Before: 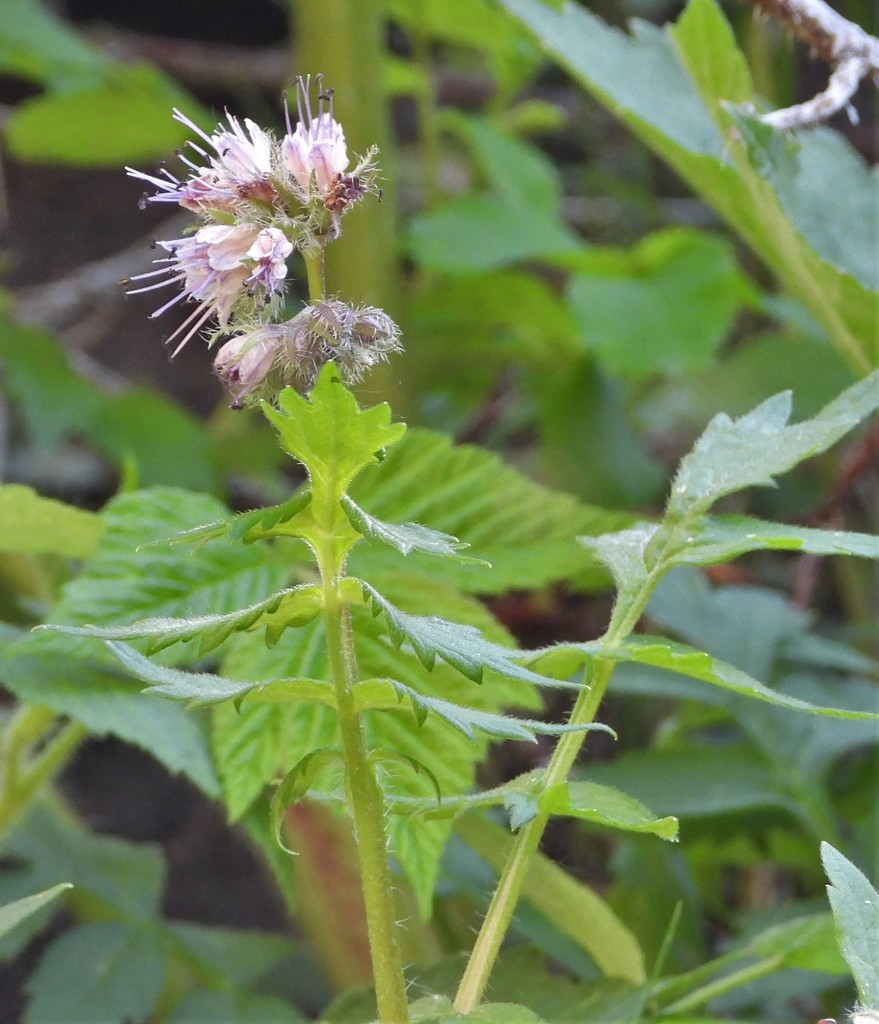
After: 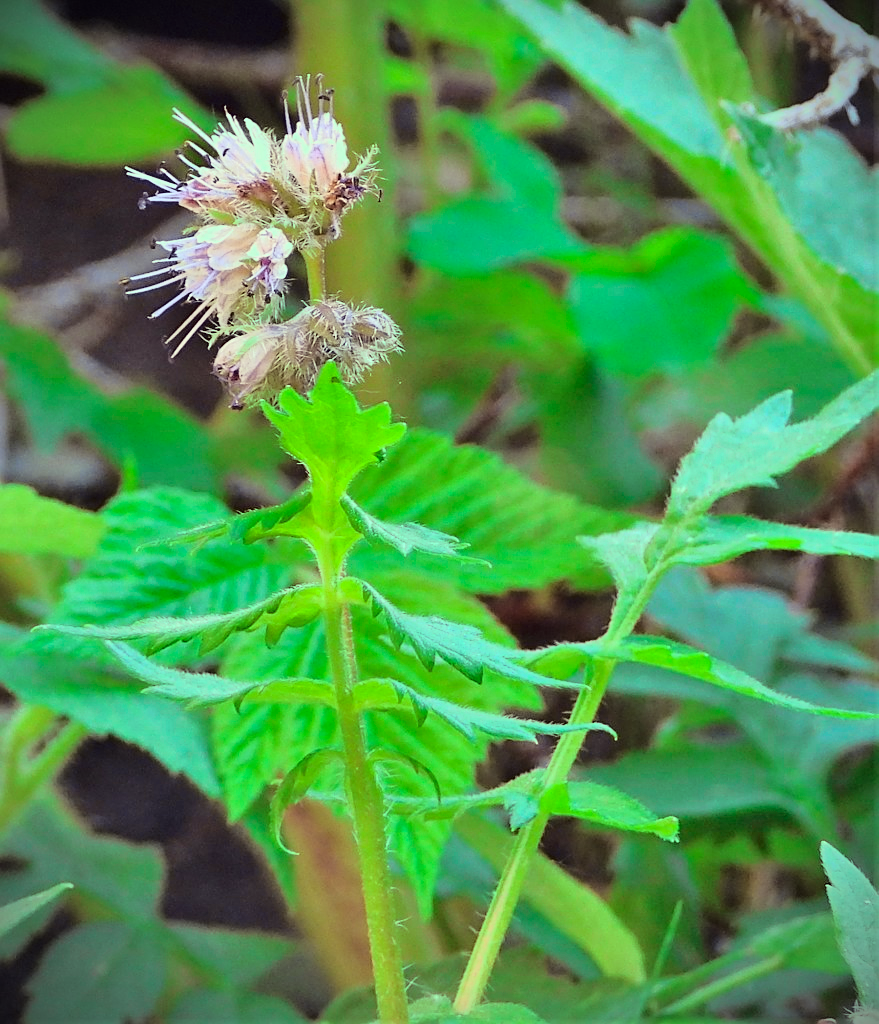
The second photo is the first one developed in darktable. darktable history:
color balance rgb: highlights gain › luminance 15.465%, highlights gain › chroma 6.892%, highlights gain › hue 127.82°, global offset › luminance 0.466%, linear chroma grading › global chroma 20.36%, perceptual saturation grading › global saturation -3.298%
tone curve: curves: ch0 [(0.003, 0.003) (0.104, 0.026) (0.236, 0.181) (0.401, 0.443) (0.495, 0.55) (0.625, 0.67) (0.819, 0.841) (0.96, 0.899)]; ch1 [(0, 0) (0.161, 0.092) (0.37, 0.302) (0.424, 0.402) (0.45, 0.466) (0.495, 0.51) (0.573, 0.571) (0.638, 0.641) (0.751, 0.741) (1, 1)]; ch2 [(0, 0) (0.352, 0.403) (0.466, 0.443) (0.524, 0.526) (0.56, 0.556) (1, 1)], color space Lab, independent channels, preserve colors none
vignetting: fall-off start 91.9%, brightness -0.883
sharpen: on, module defaults
